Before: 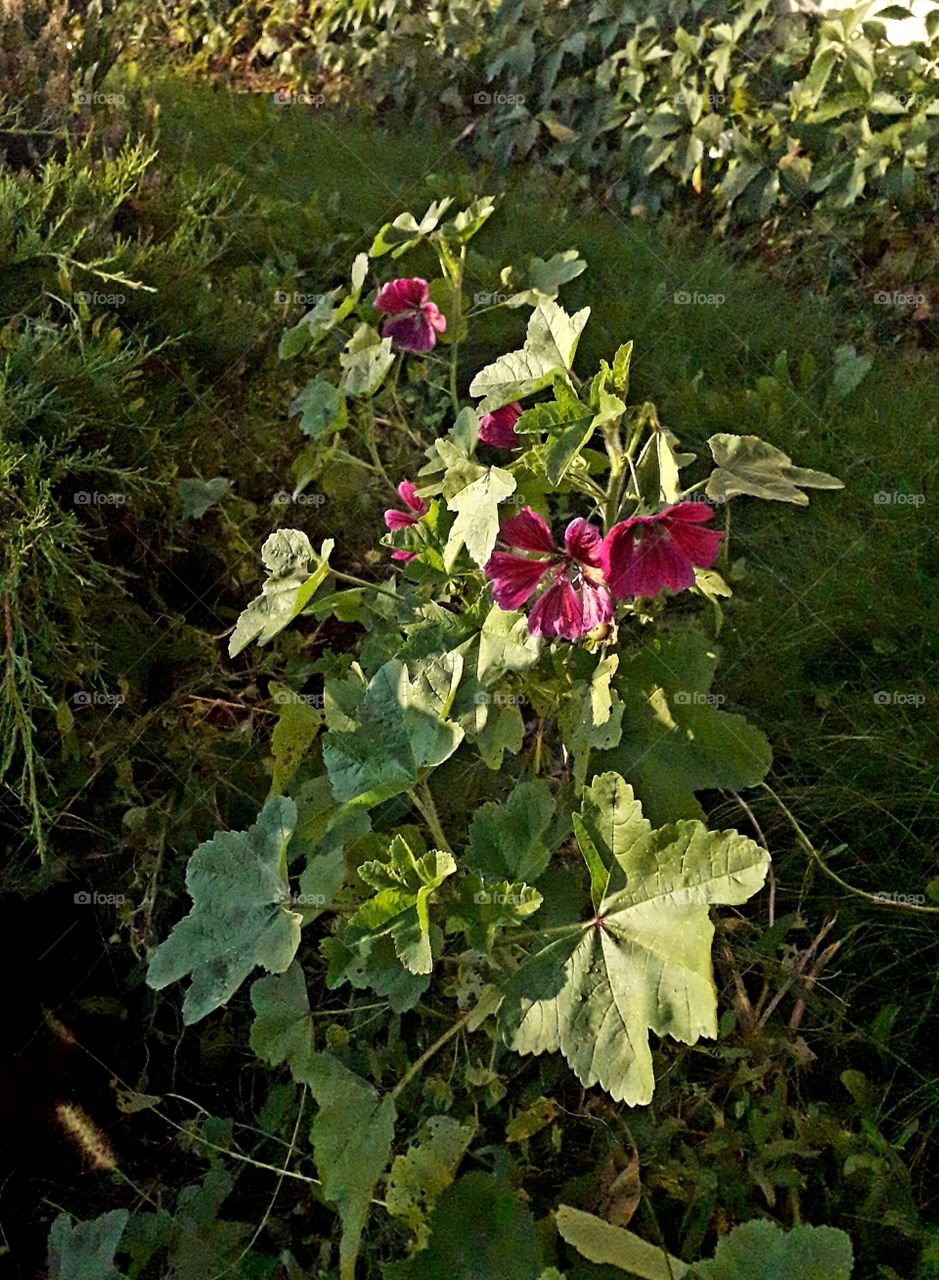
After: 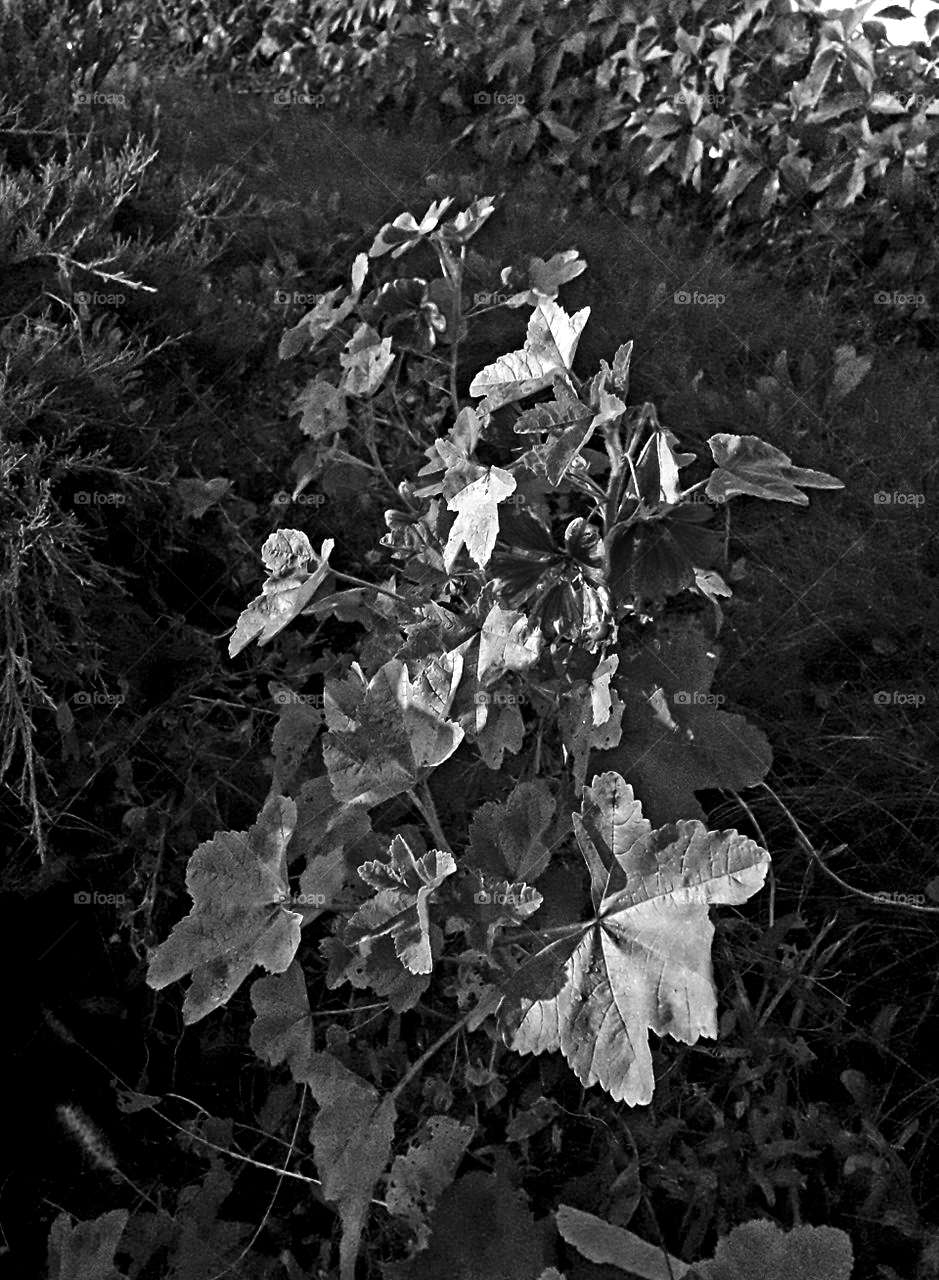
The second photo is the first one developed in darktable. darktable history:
exposure: black level correction 0.001, exposure 0.5 EV, compensate highlight preservation false
color zones: curves: ch0 [(0.002, 0.429) (0.121, 0.212) (0.198, 0.113) (0.276, 0.344) (0.331, 0.541) (0.41, 0.56) (0.482, 0.289) (0.619, 0.227) (0.721, 0.18) (0.821, 0.435) (0.928, 0.555) (1, 0.587)]; ch1 [(0, 0) (0.143, 0) (0.286, 0) (0.429, 0) (0.571, 0) (0.714, 0) (0.857, 0)]
contrast brightness saturation: brightness -0.199, saturation 0.085
